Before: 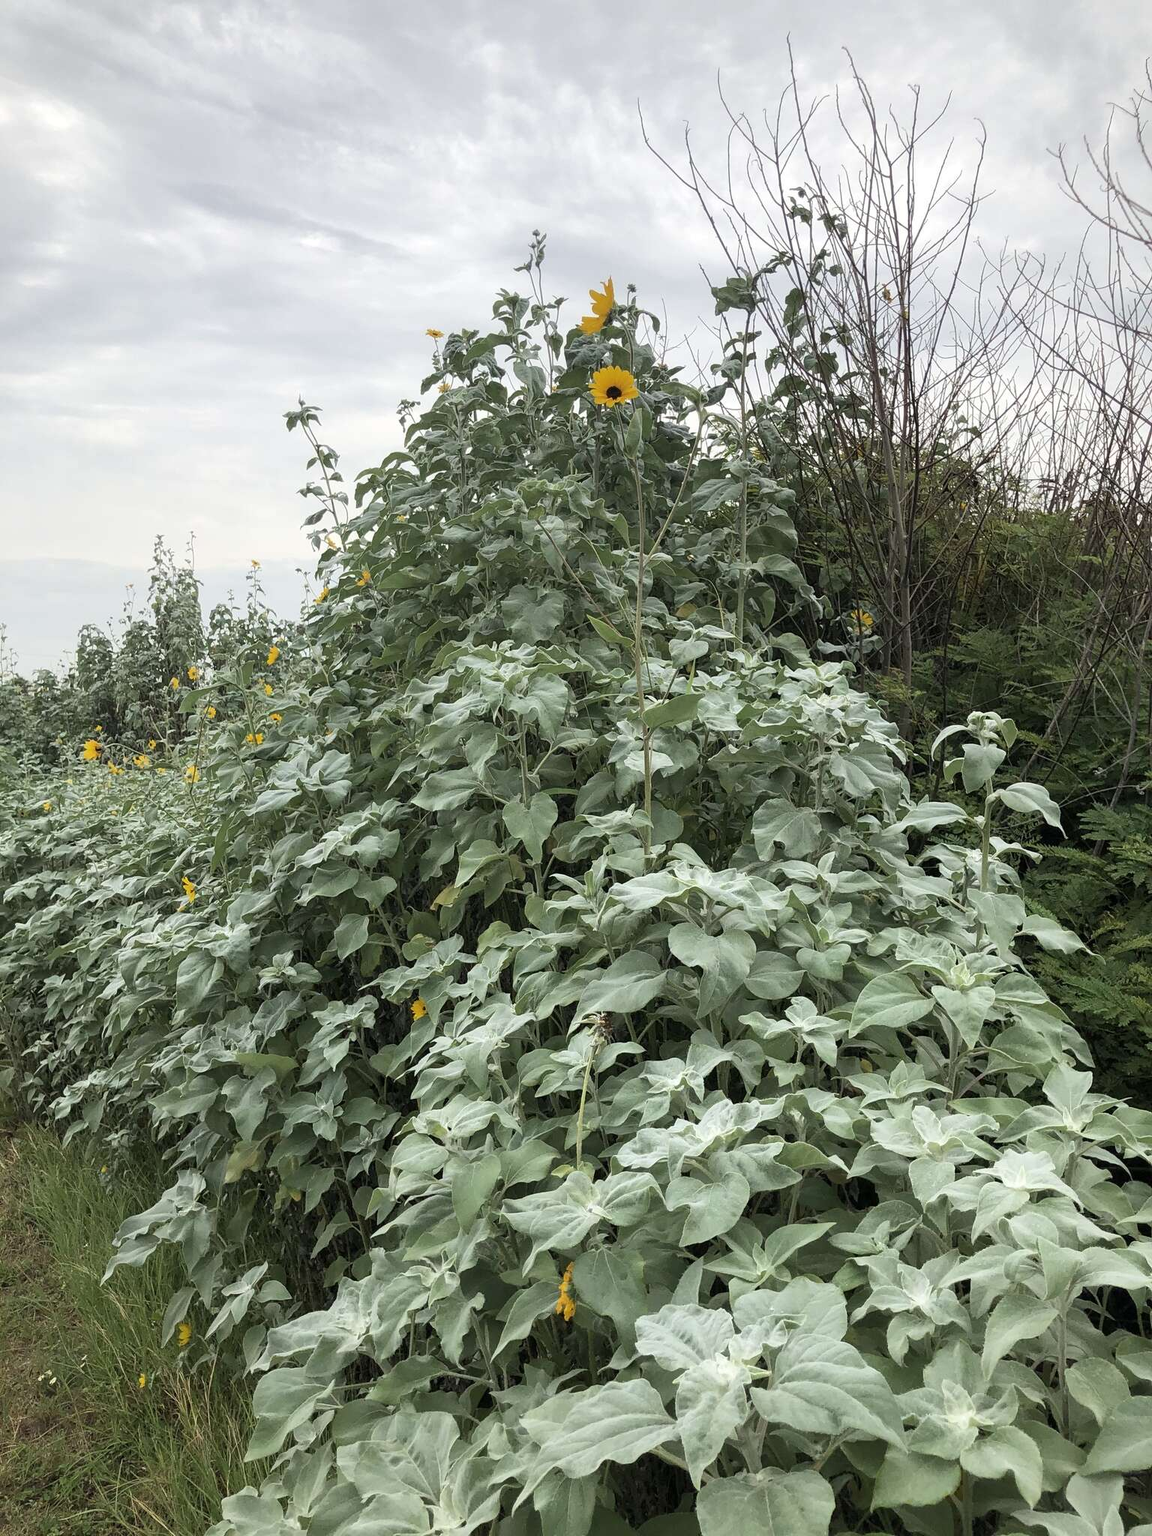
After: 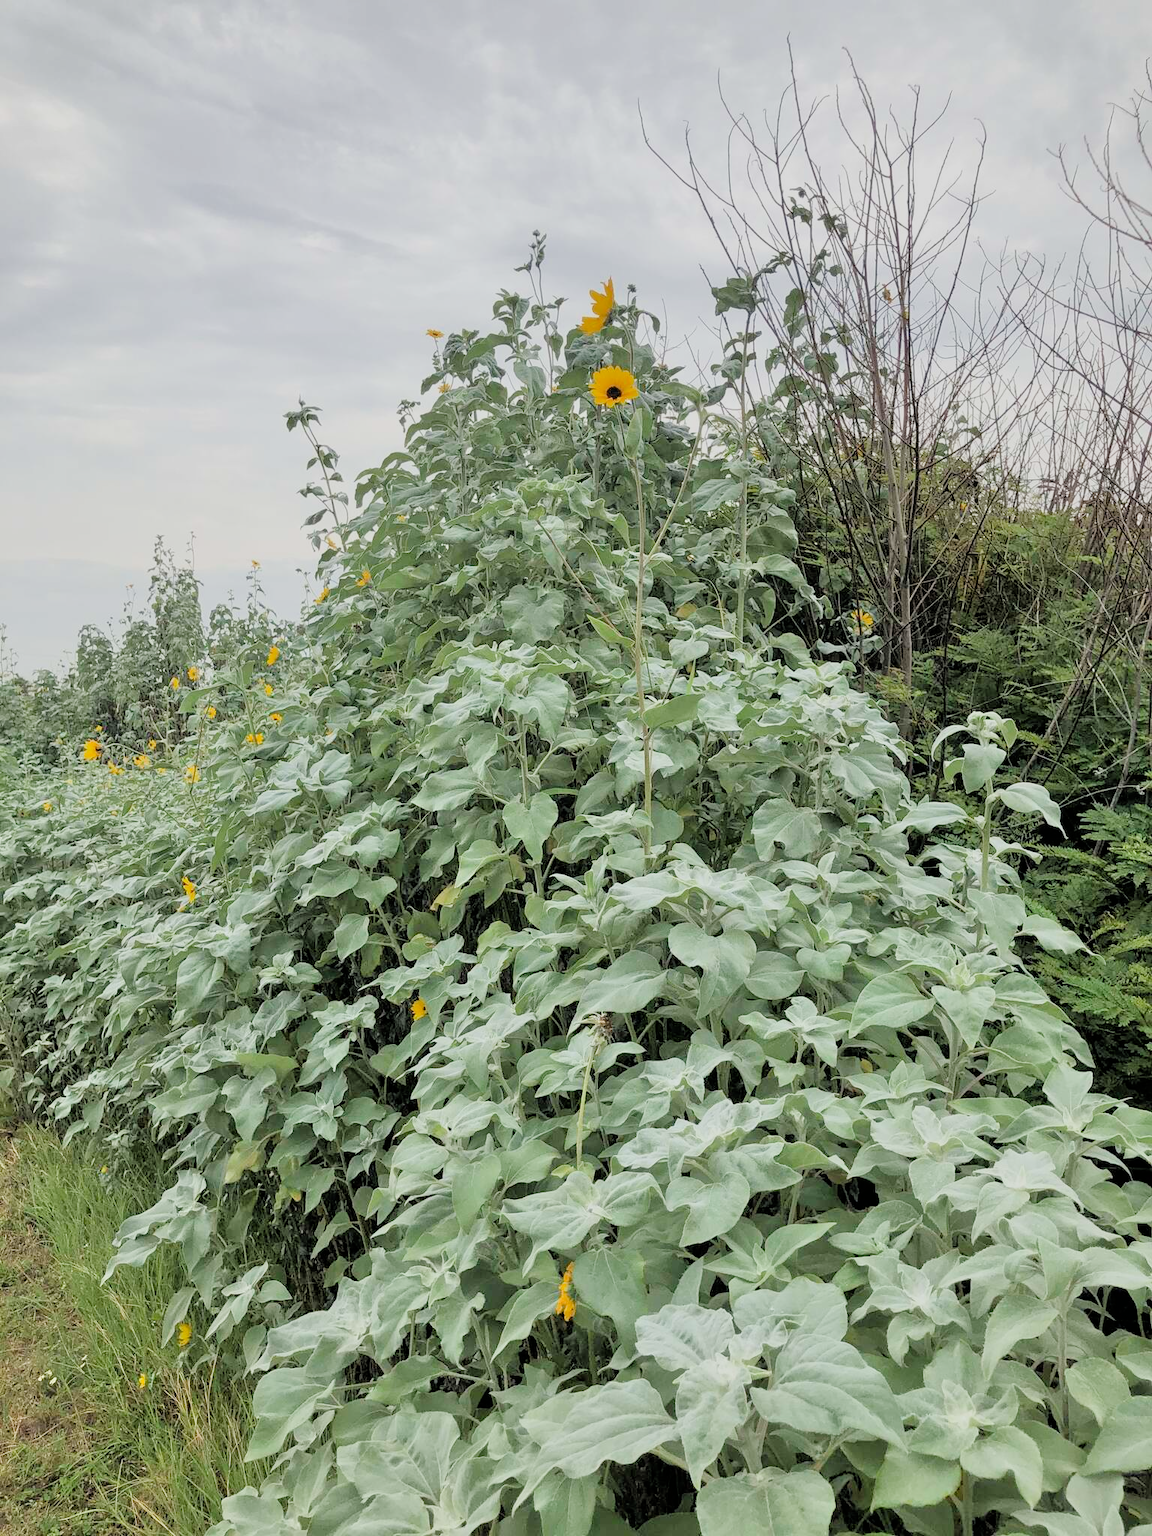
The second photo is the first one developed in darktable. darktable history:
filmic rgb: black relative exposure -7.65 EV, white relative exposure 4.56 EV, hardness 3.61, contrast 1.109
tone equalizer: -7 EV 0.149 EV, -6 EV 0.564 EV, -5 EV 1.18 EV, -4 EV 1.3 EV, -3 EV 1.15 EV, -2 EV 0.6 EV, -1 EV 0.154 EV, mask exposure compensation -0.51 EV
